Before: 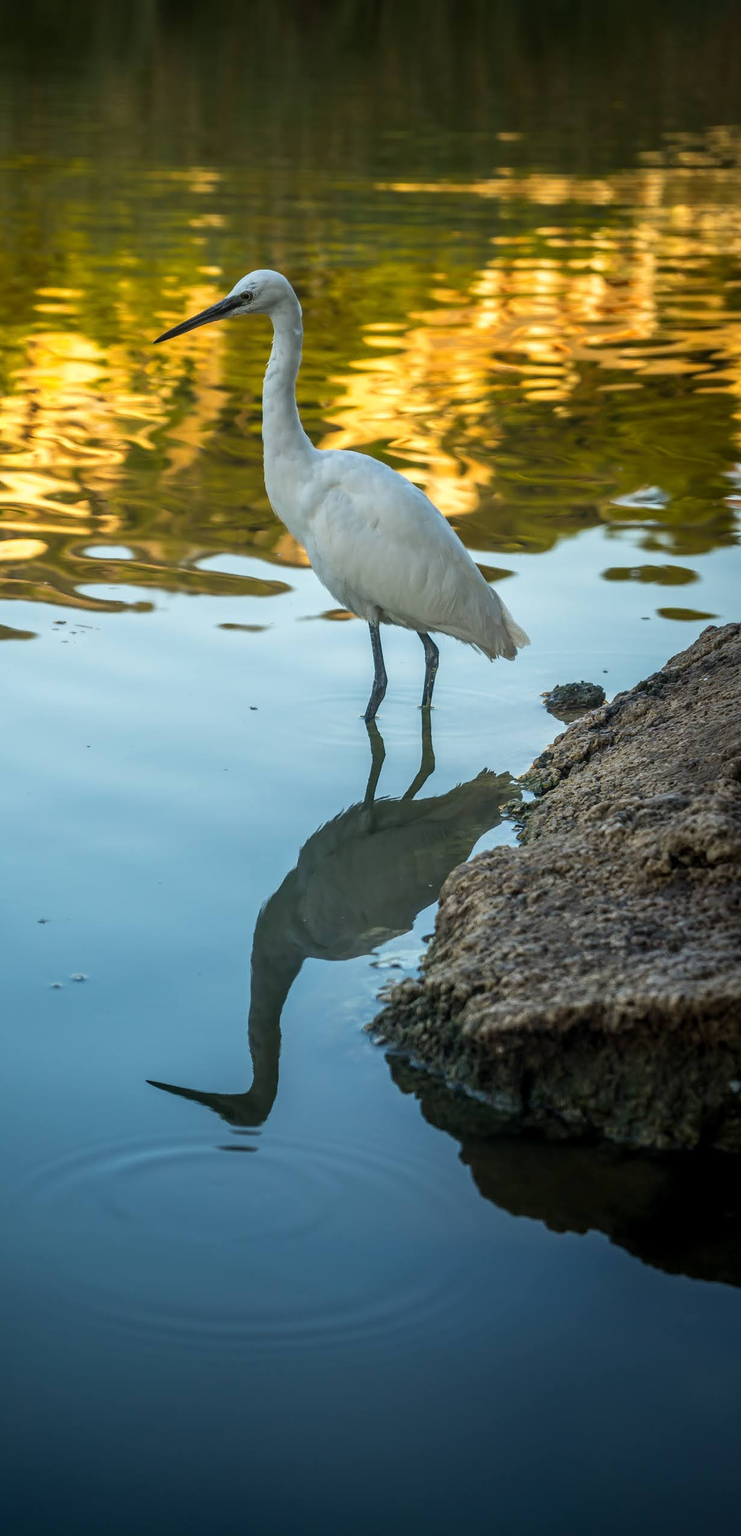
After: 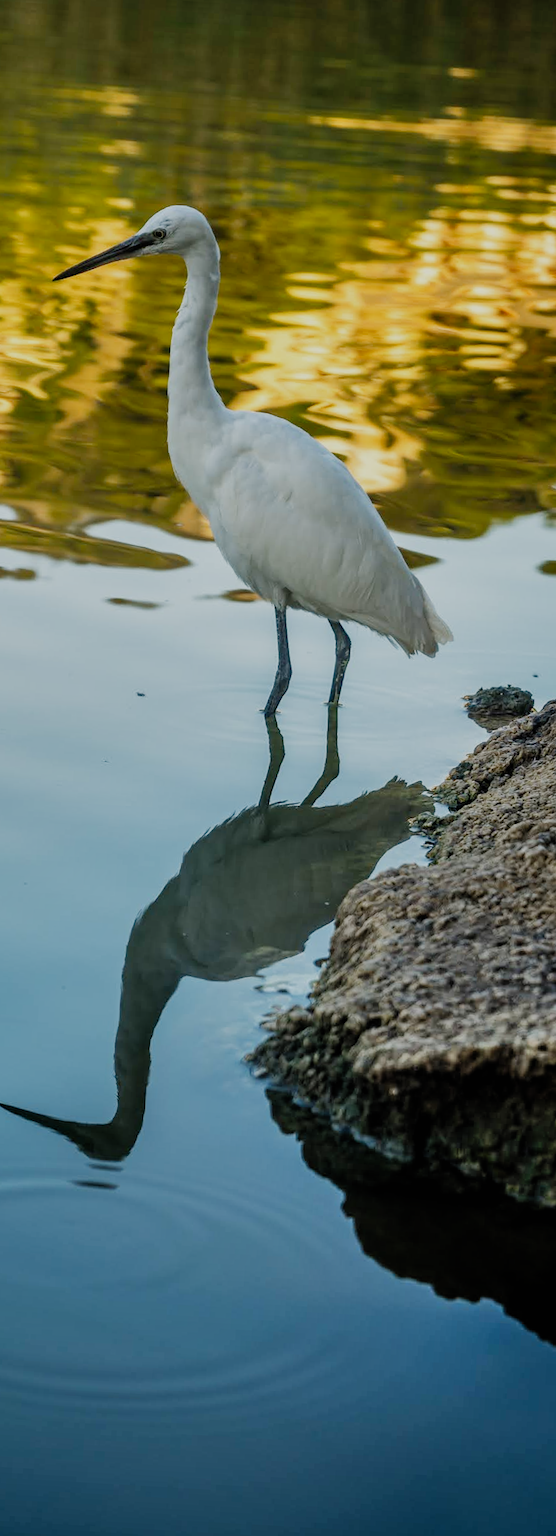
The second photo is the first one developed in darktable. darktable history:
crop and rotate: angle -3.27°, left 13.981%, top 0.043%, right 10.848%, bottom 0.065%
shadows and highlights: radius 136.27, soften with gaussian
filmic rgb: black relative exposure -7.65 EV, white relative exposure 4.56 EV, hardness 3.61, preserve chrominance no, color science v4 (2020)
